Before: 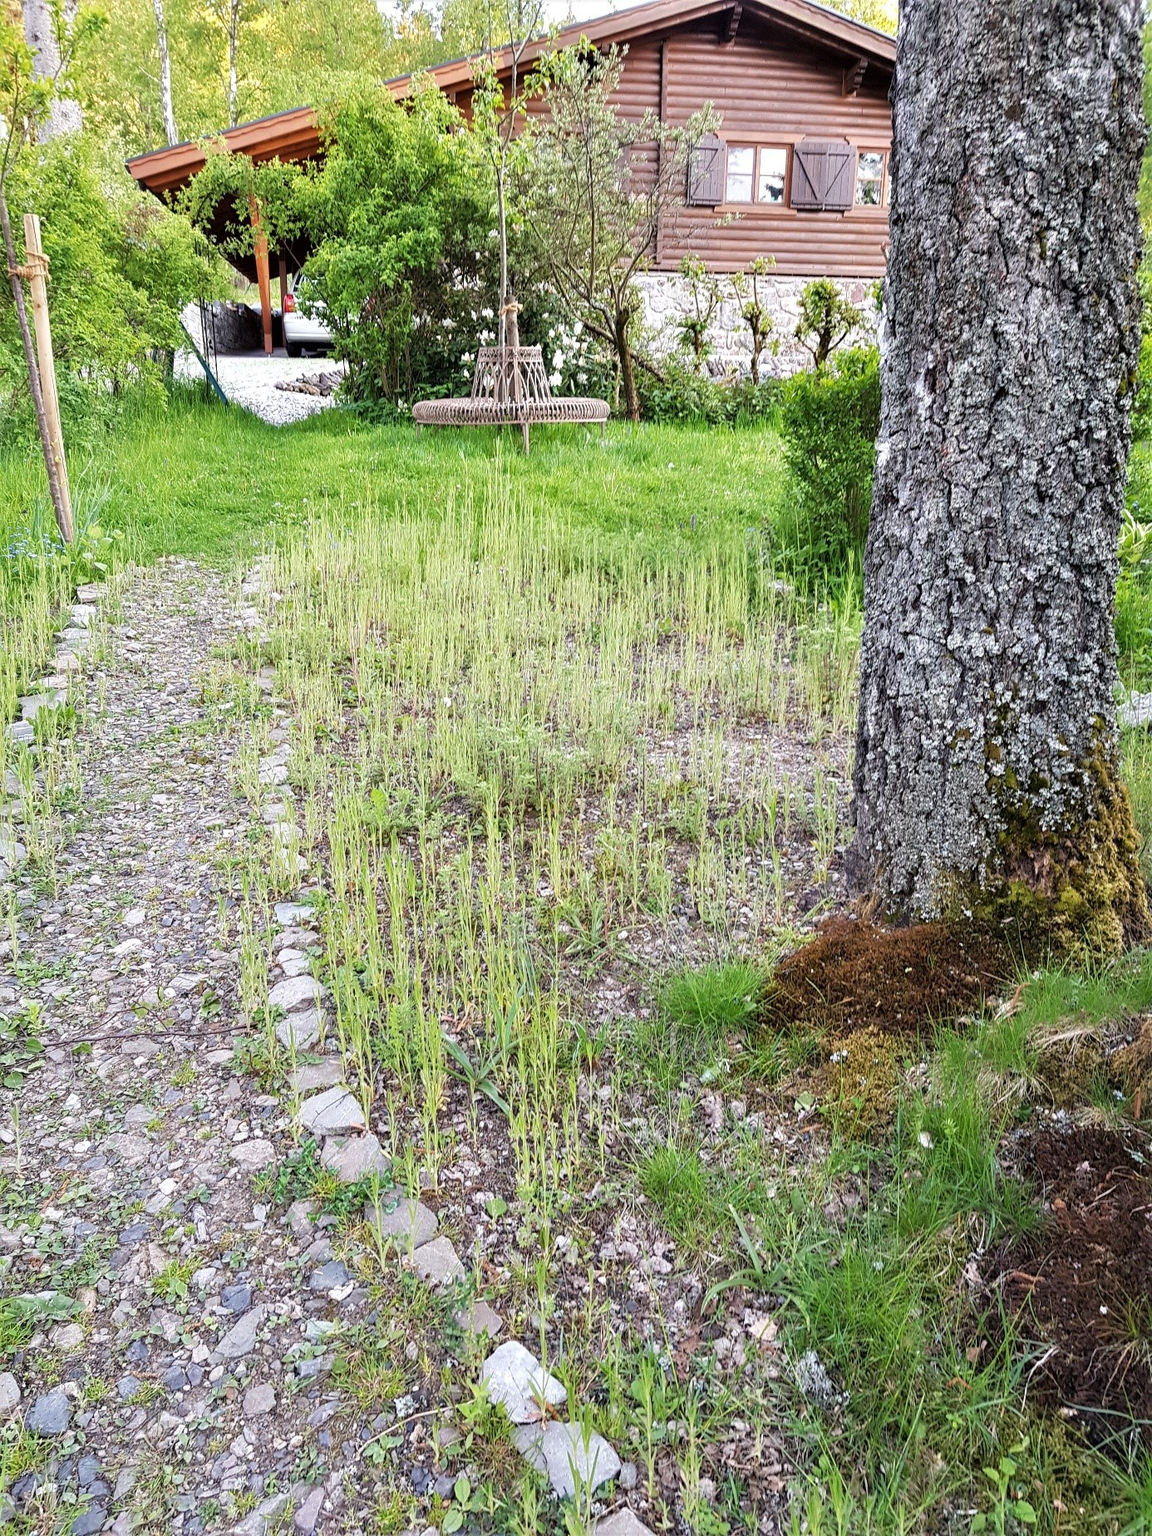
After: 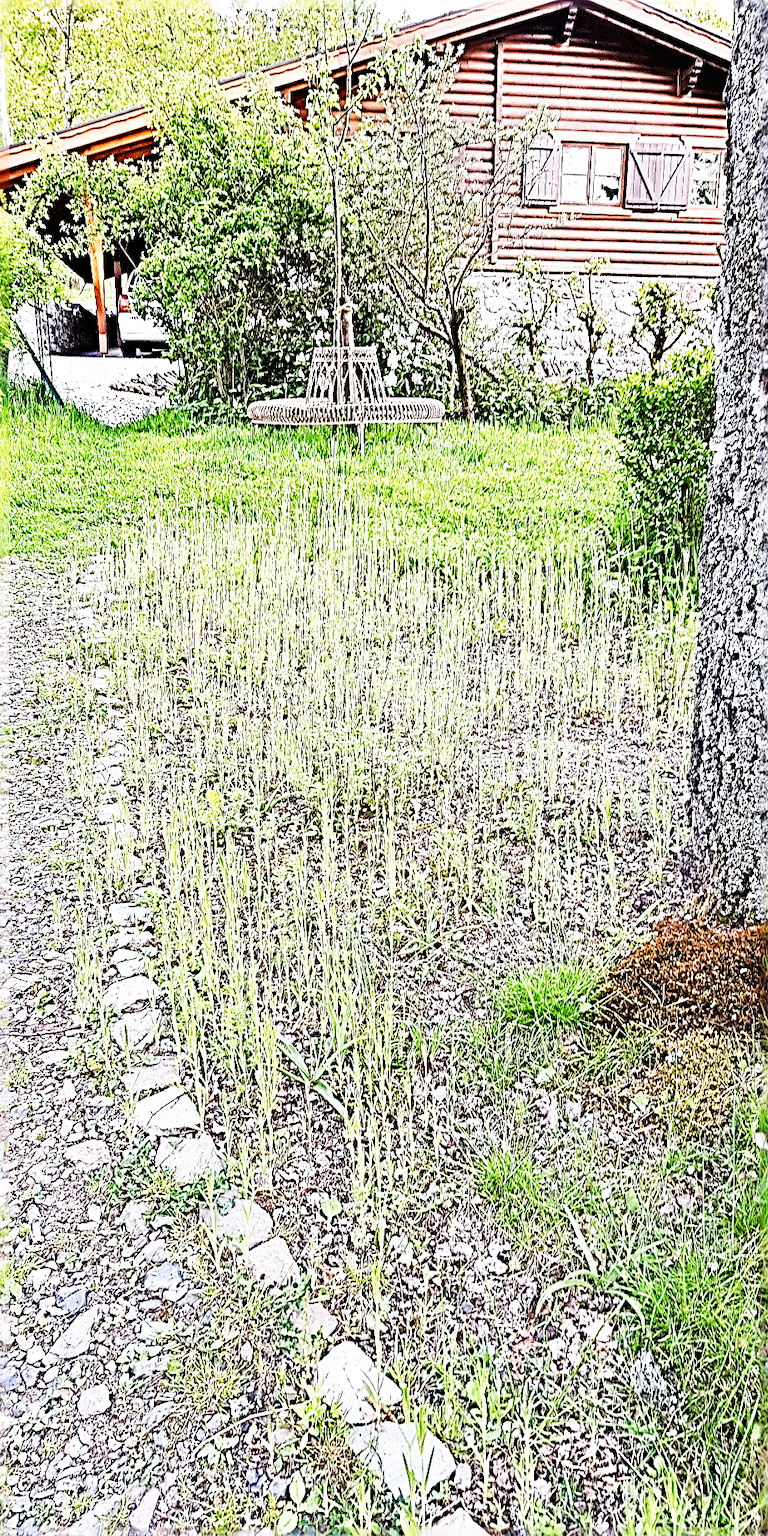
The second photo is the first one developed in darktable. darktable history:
crop and rotate: left 14.364%, right 18.937%
base curve: curves: ch0 [(0, 0) (0.007, 0.004) (0.027, 0.03) (0.046, 0.07) (0.207, 0.54) (0.442, 0.872) (0.673, 0.972) (1, 1)], preserve colors none
sharpen: radius 4.02, amount 1.984
